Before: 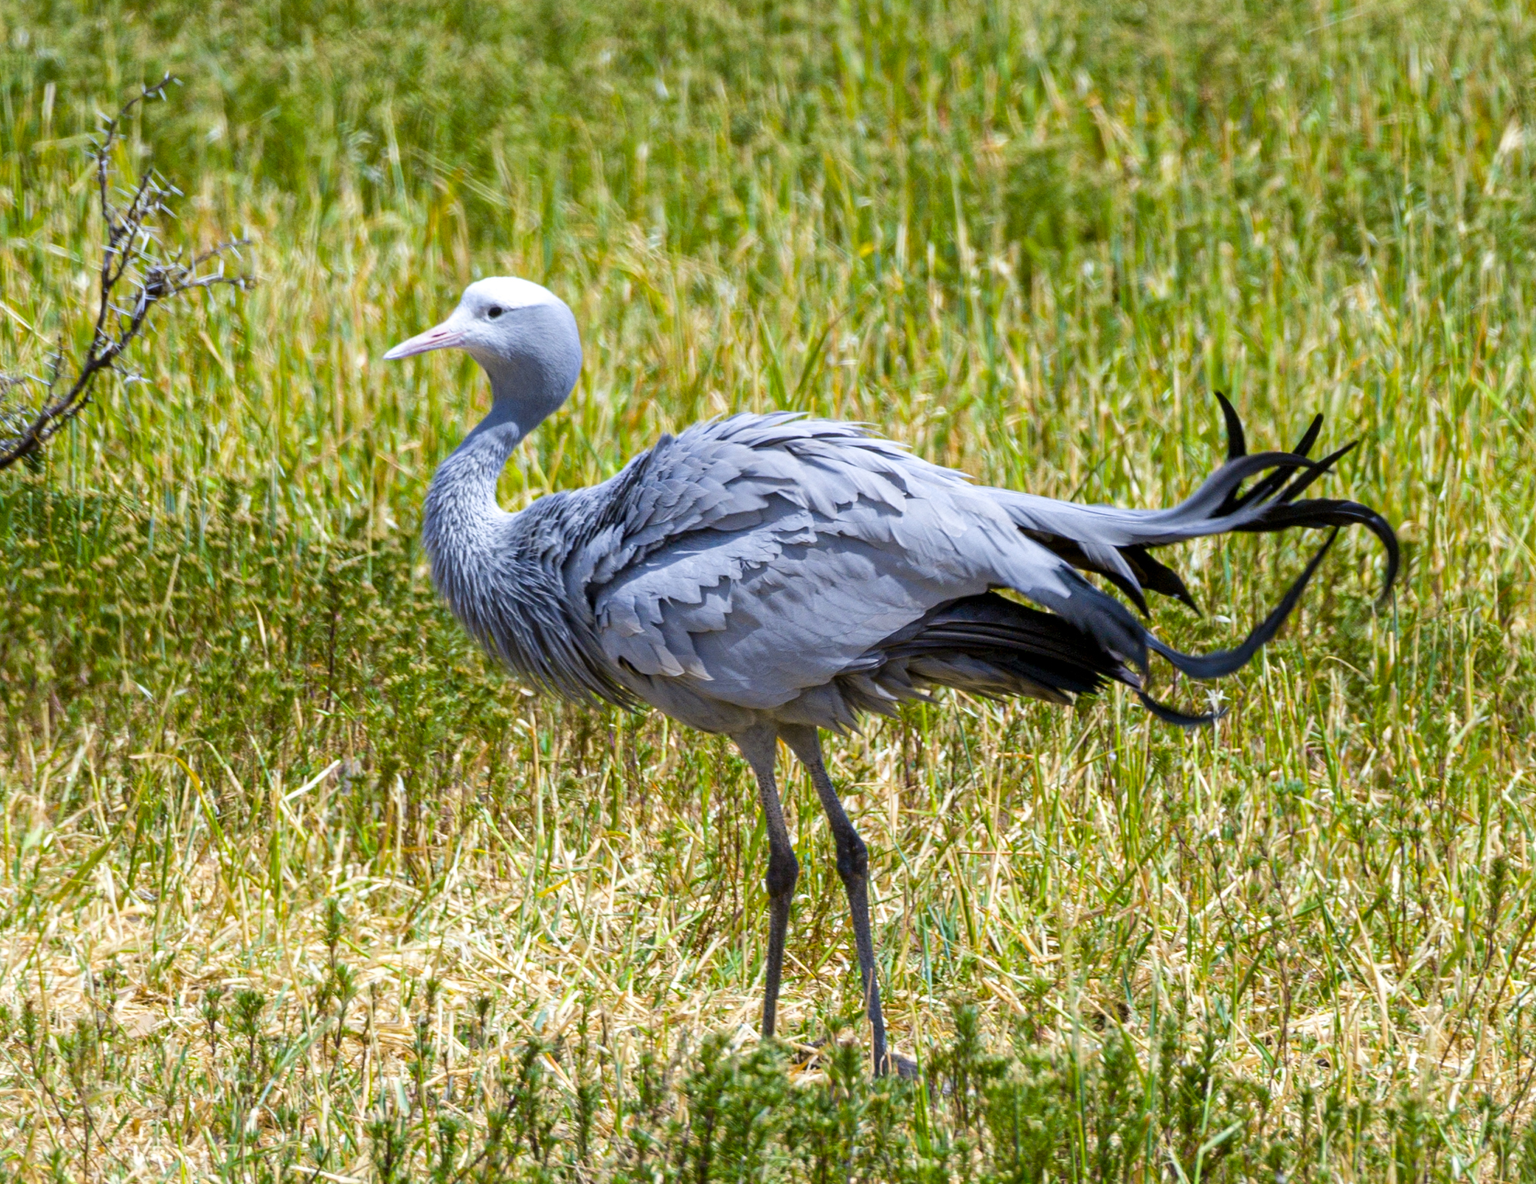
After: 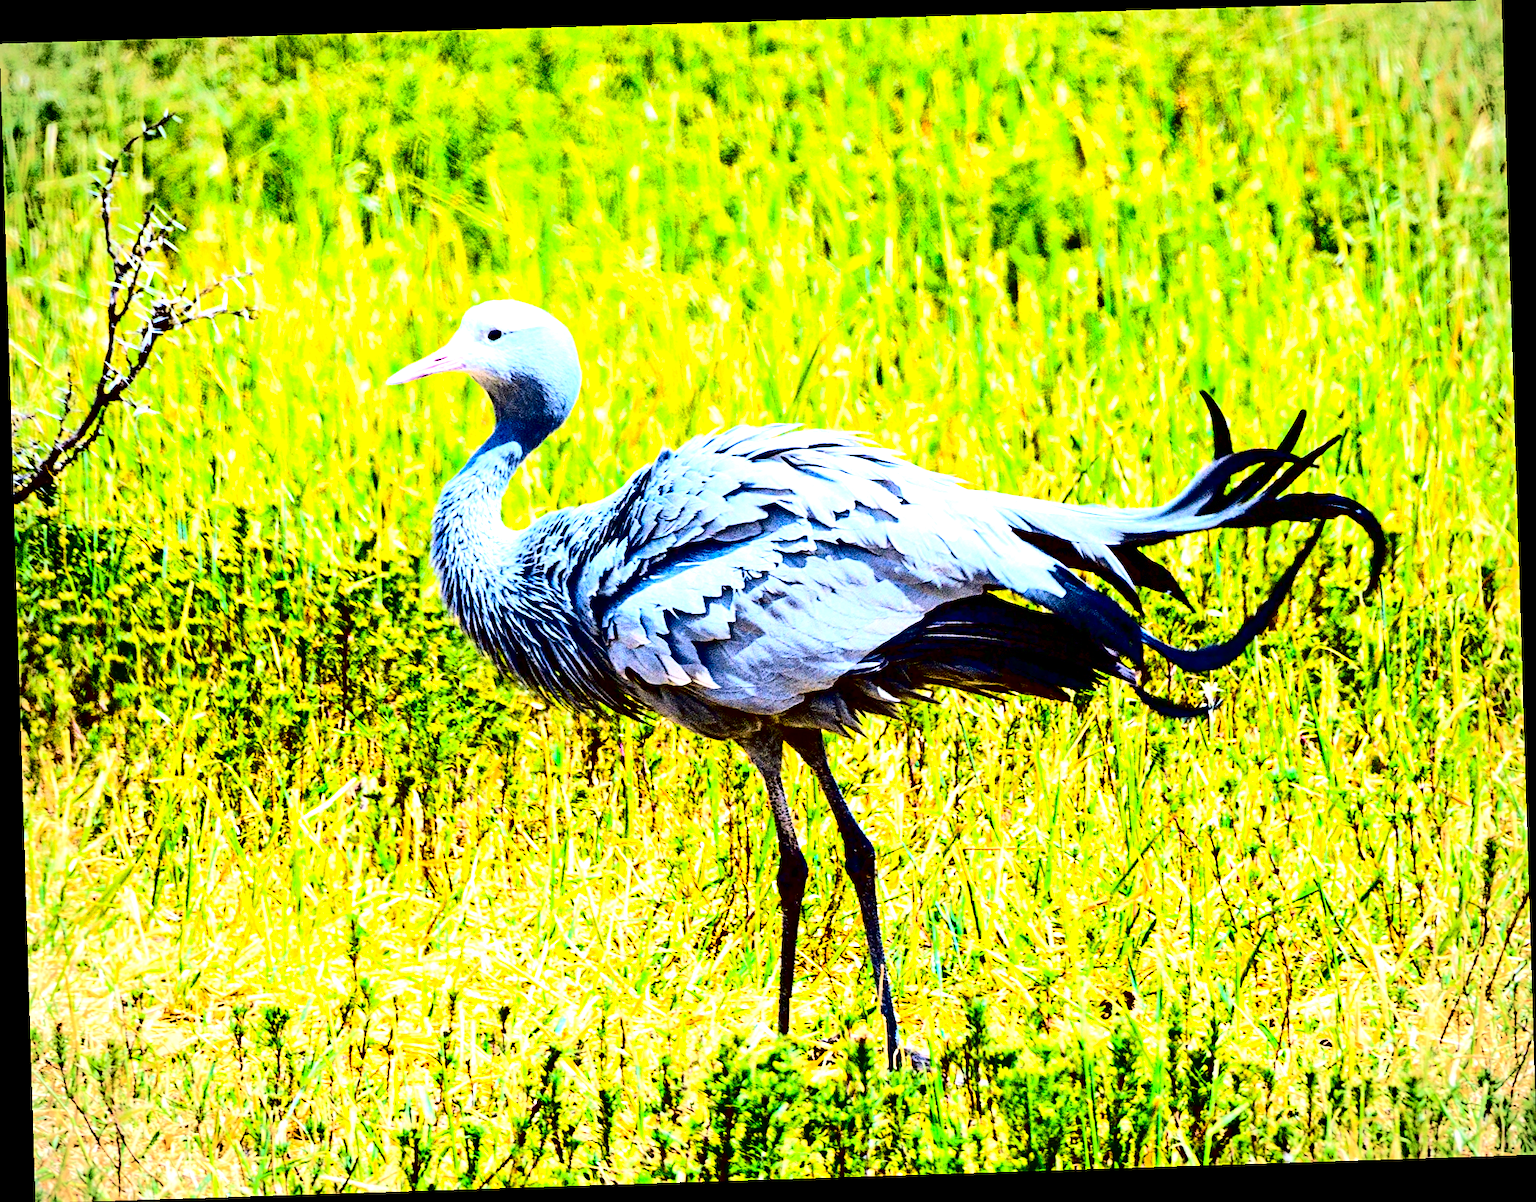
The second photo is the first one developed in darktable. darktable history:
color balance: mode lift, gamma, gain (sRGB)
white balance: red 1.009, blue 0.985
exposure: black level correction 0, exposure 1.388 EV, compensate exposure bias true, compensate highlight preservation false
sharpen: on, module defaults
rotate and perspective: rotation -1.77°, lens shift (horizontal) 0.004, automatic cropping off
contrast brightness saturation: contrast 0.77, brightness -1, saturation 1
vignetting: fall-off radius 60.92%
local contrast: mode bilateral grid, contrast 20, coarseness 50, detail 130%, midtone range 0.2
